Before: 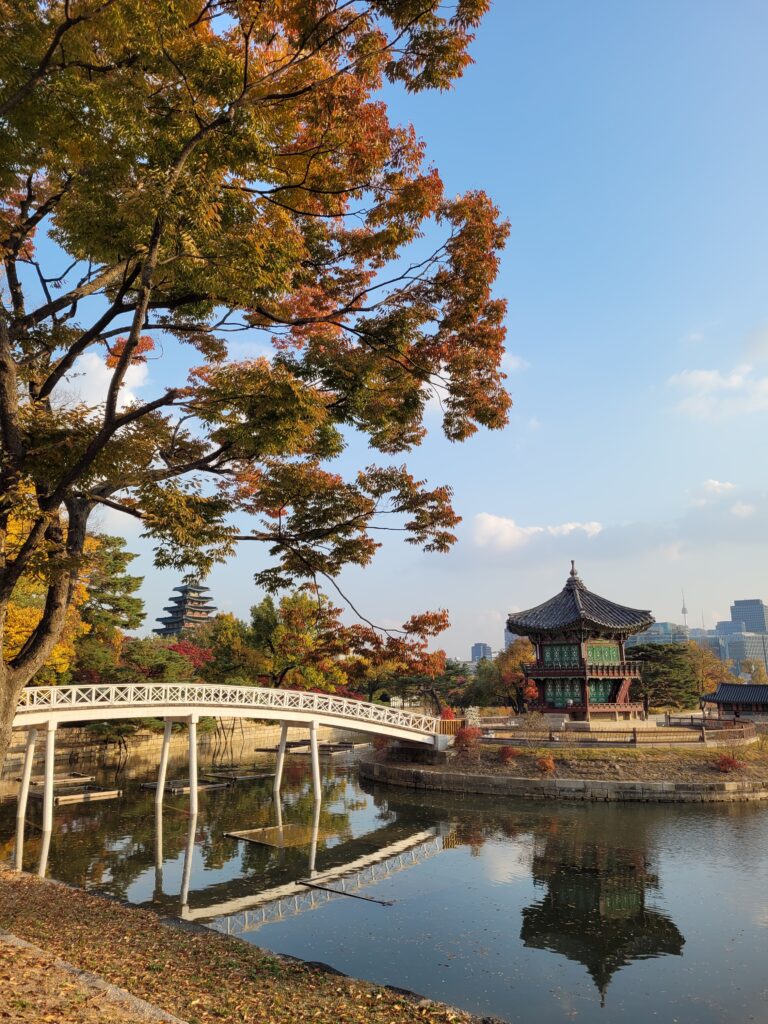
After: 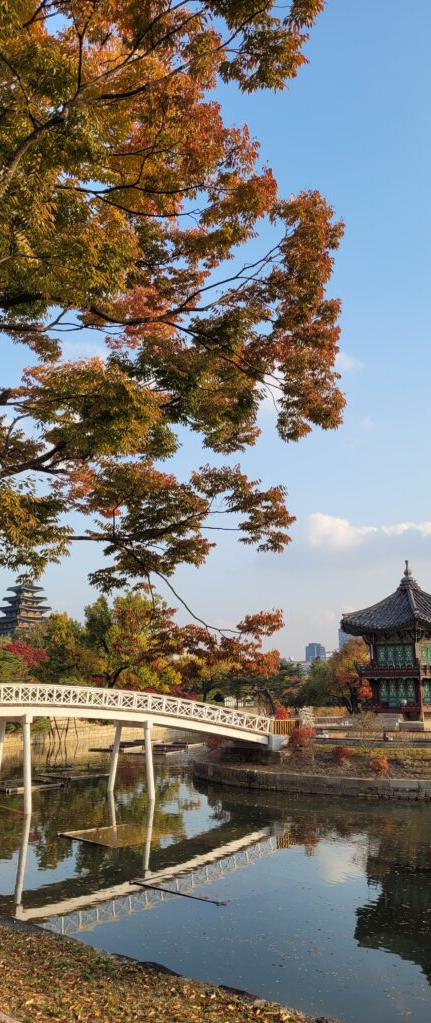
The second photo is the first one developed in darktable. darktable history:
crop: left 21.689%, right 22.133%, bottom 0.002%
